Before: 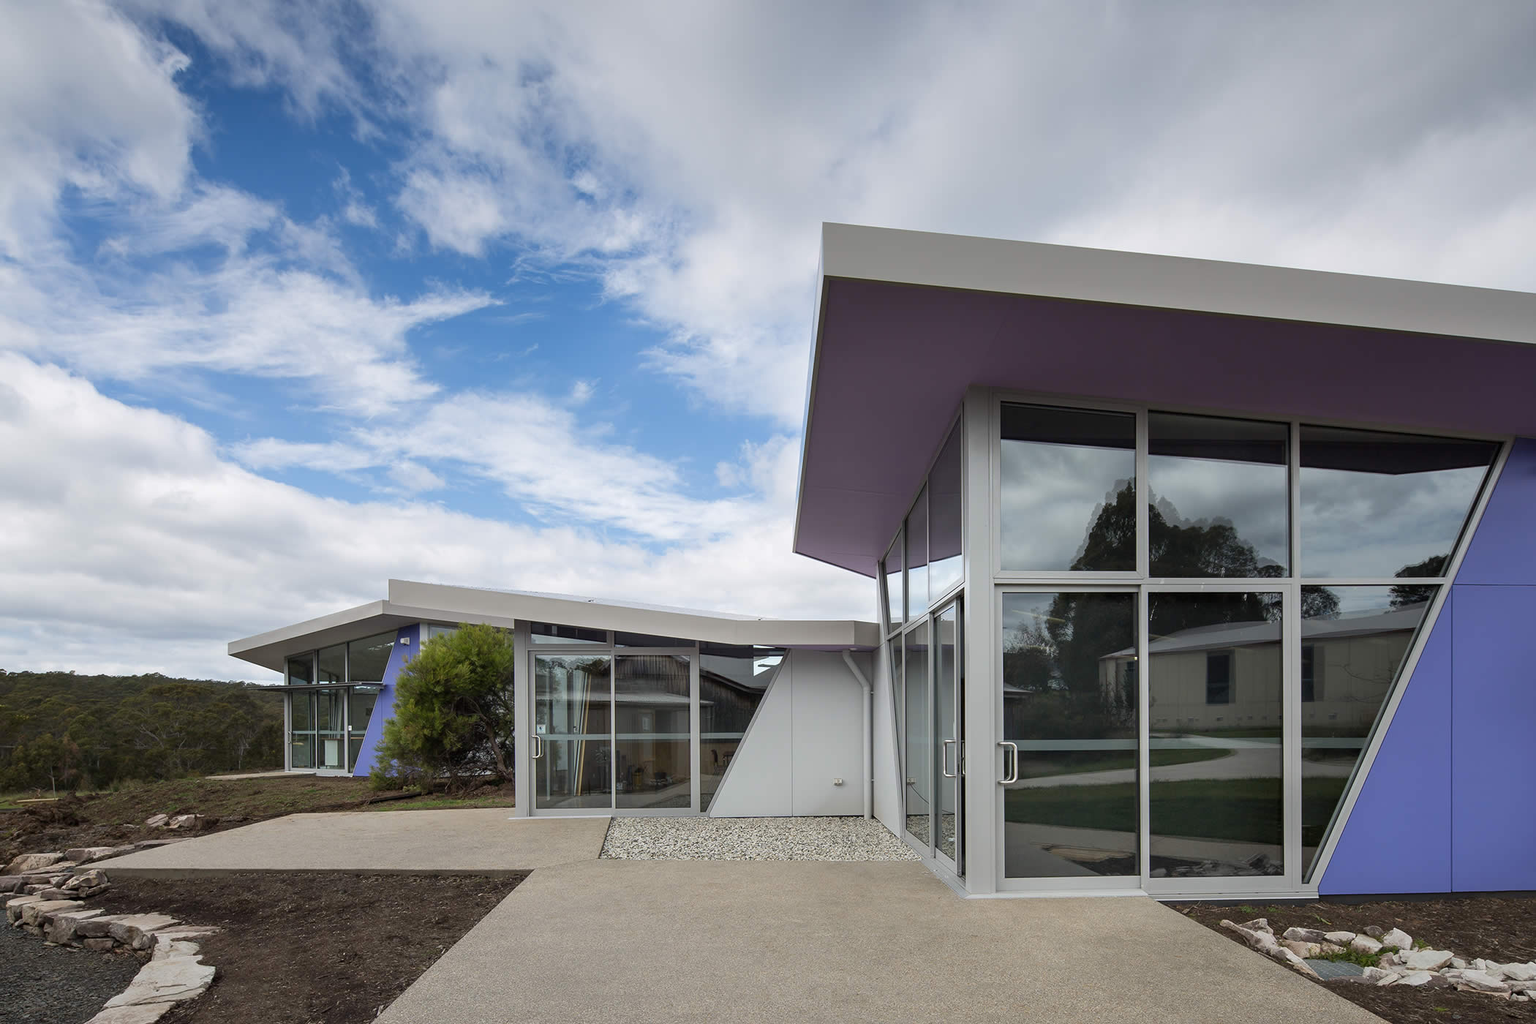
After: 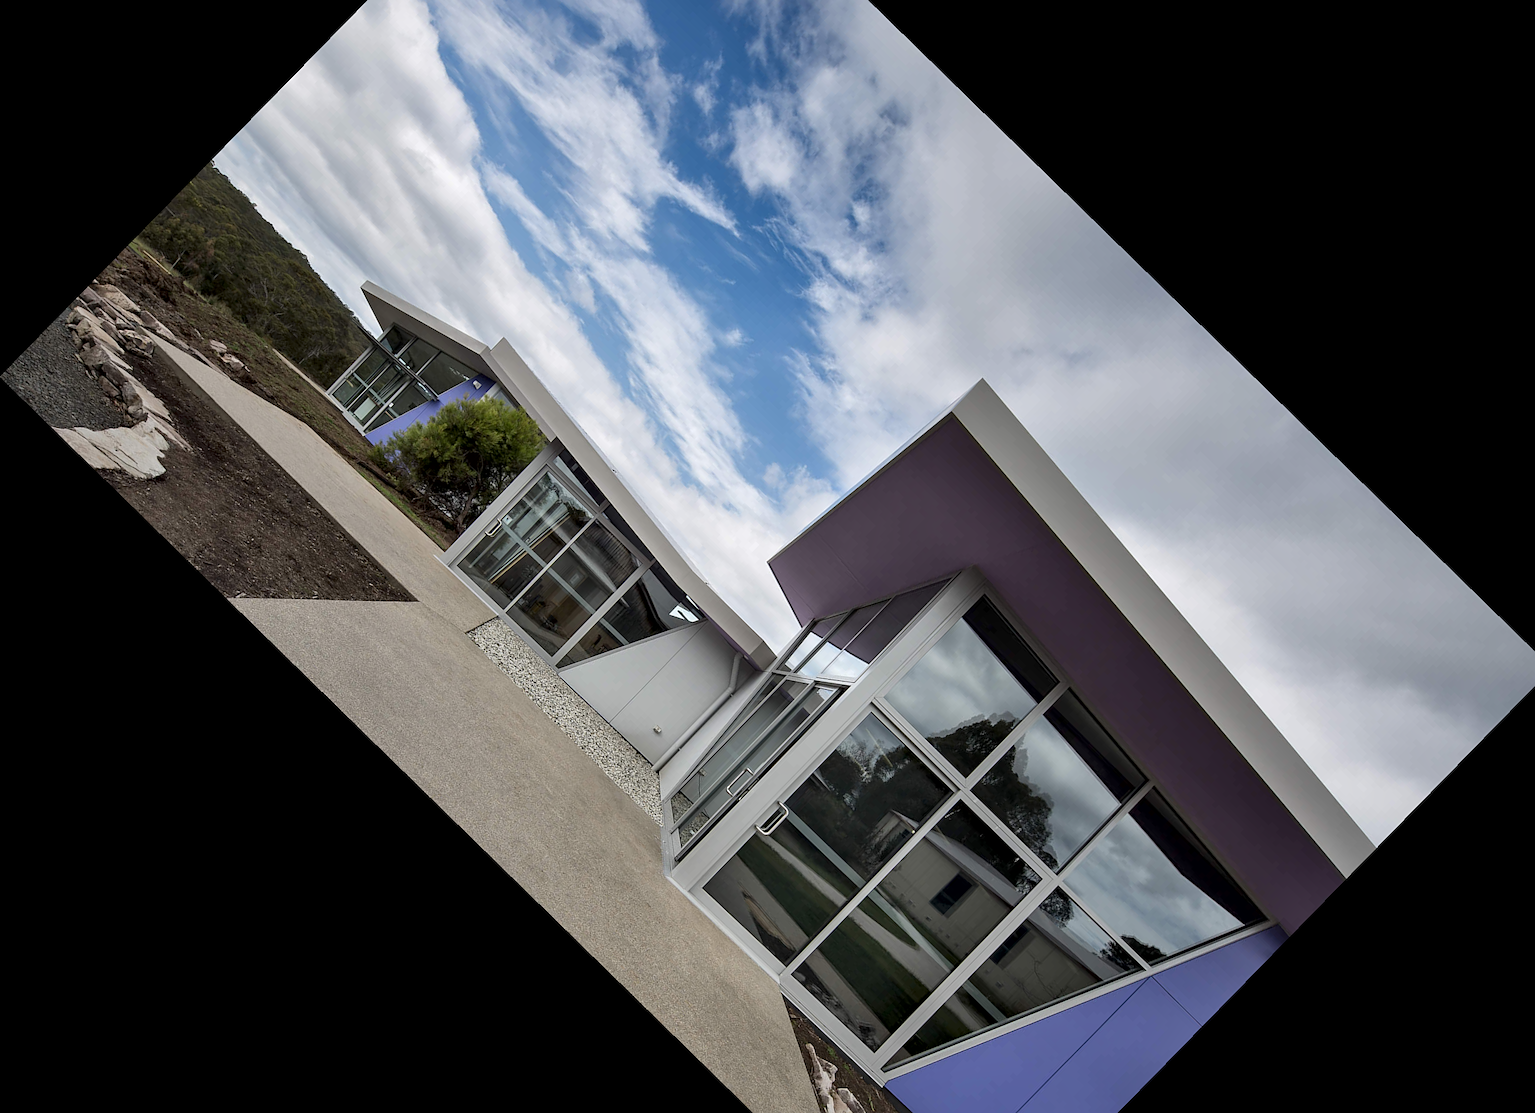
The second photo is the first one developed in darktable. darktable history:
crop and rotate: angle -44.33°, top 16.171%, right 0.954%, bottom 11.7%
sharpen: amount 0.202
exposure: exposure -0.173 EV, compensate highlight preservation false
local contrast: mode bilateral grid, contrast 26, coarseness 60, detail 150%, midtone range 0.2
